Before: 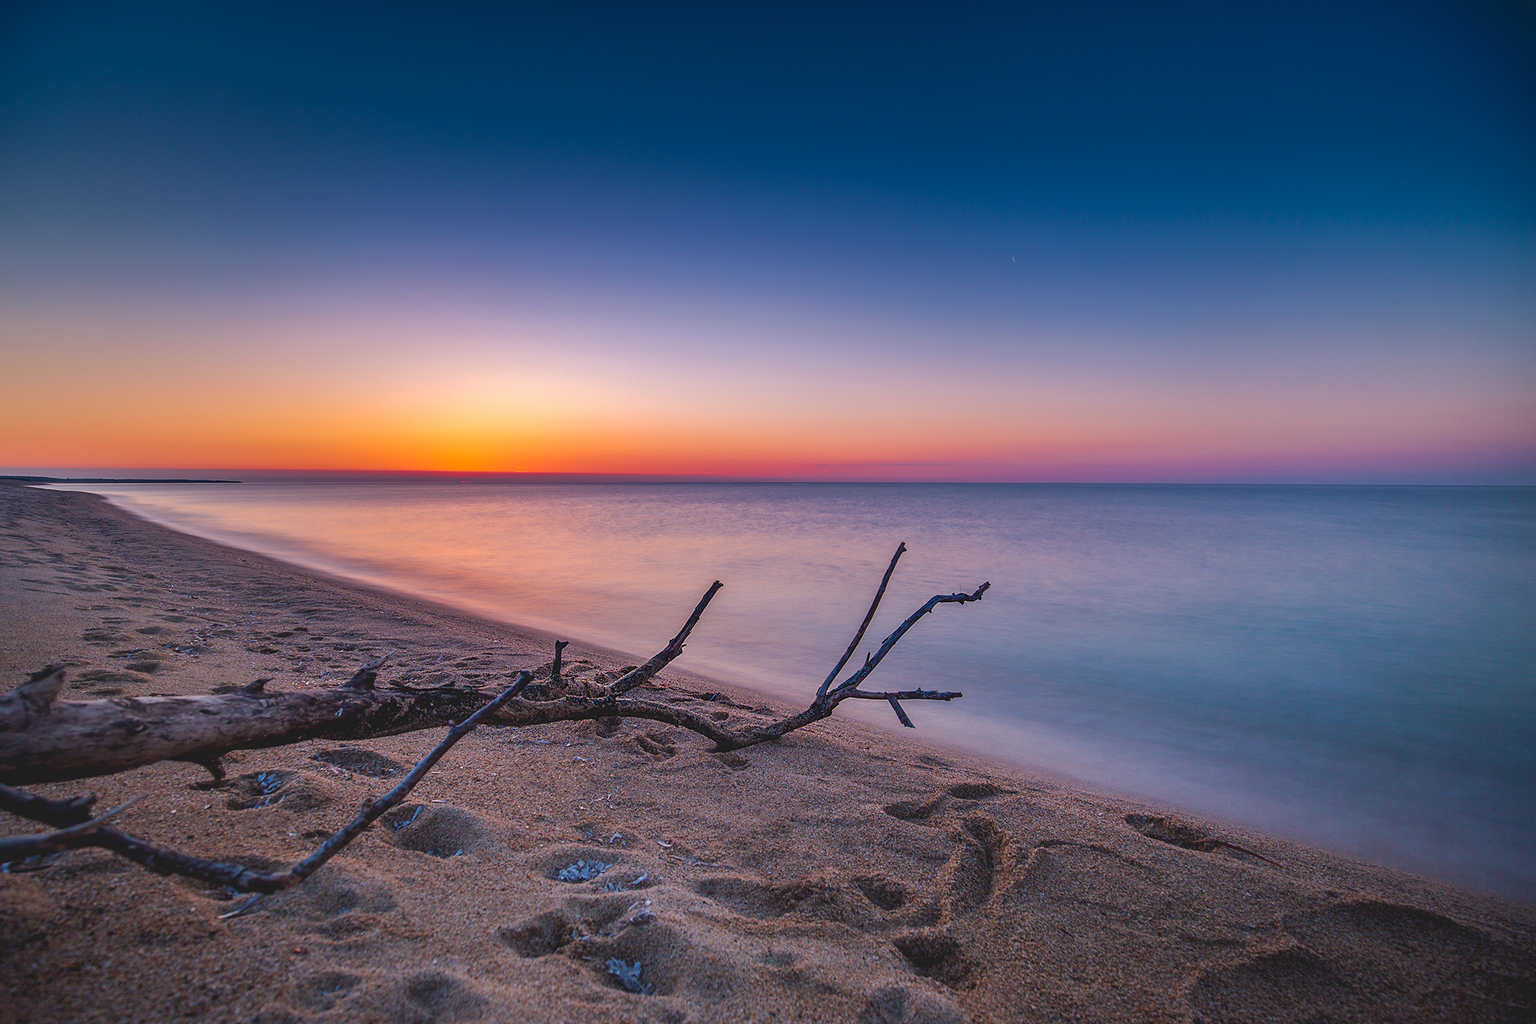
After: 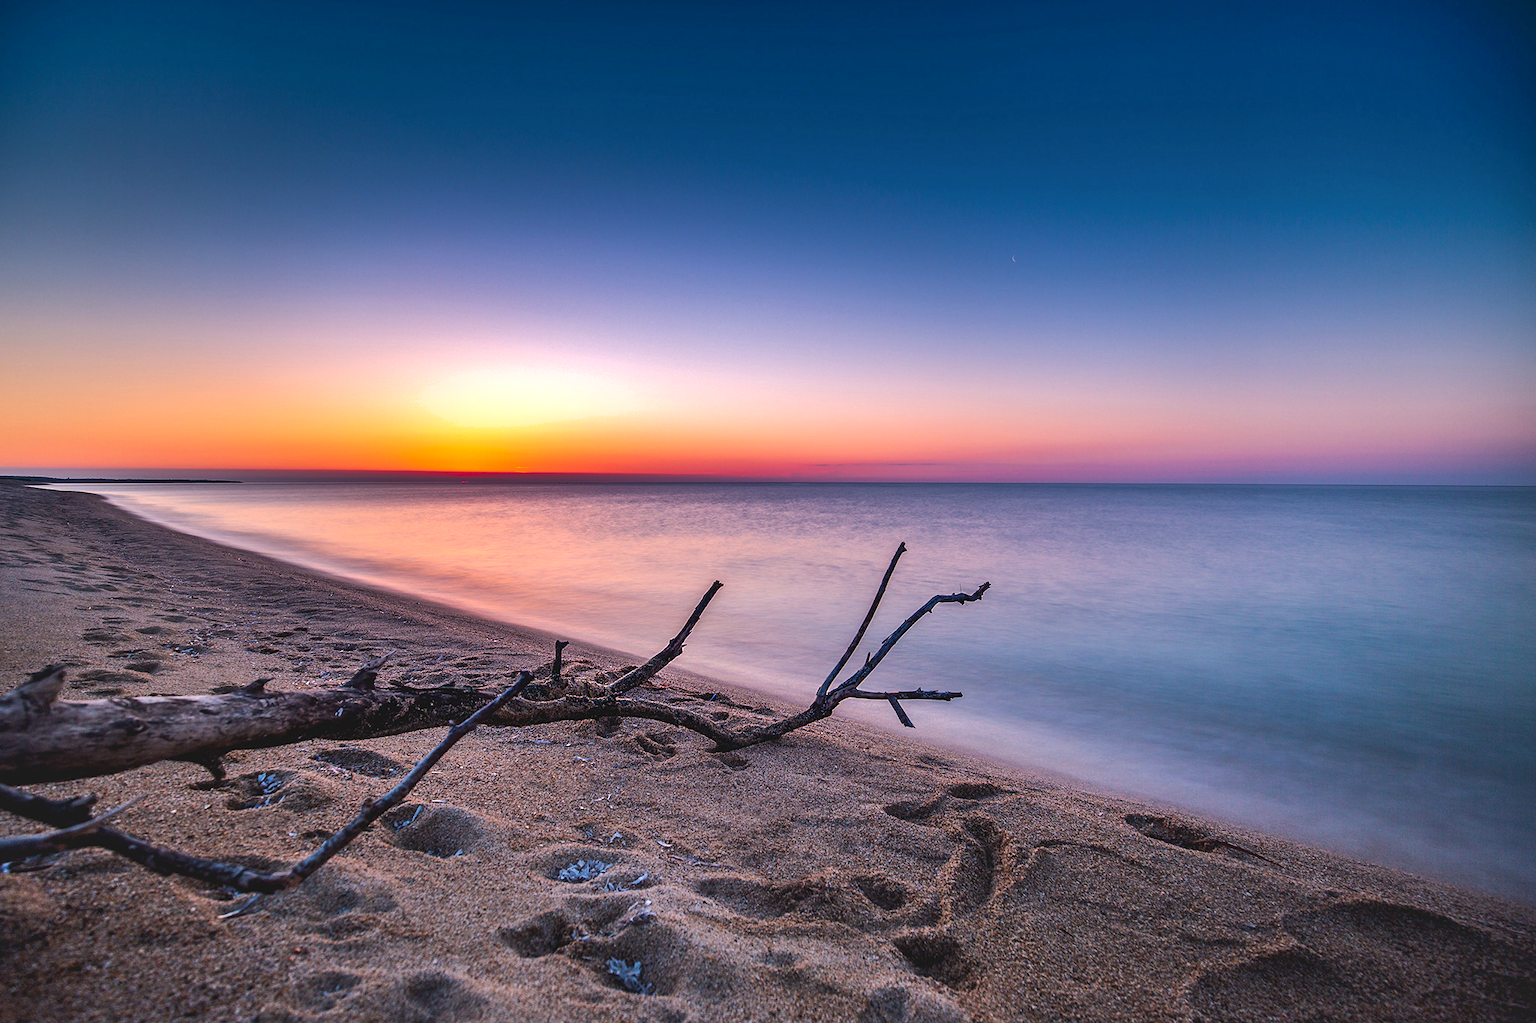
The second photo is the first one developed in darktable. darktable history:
tone equalizer: -8 EV -0.75 EV, -7 EV -0.7 EV, -6 EV -0.6 EV, -5 EV -0.4 EV, -3 EV 0.4 EV, -2 EV 0.6 EV, -1 EV 0.7 EV, +0 EV 0.75 EV, edges refinement/feathering 500, mask exposure compensation -1.57 EV, preserve details no
shadows and highlights: soften with gaussian
